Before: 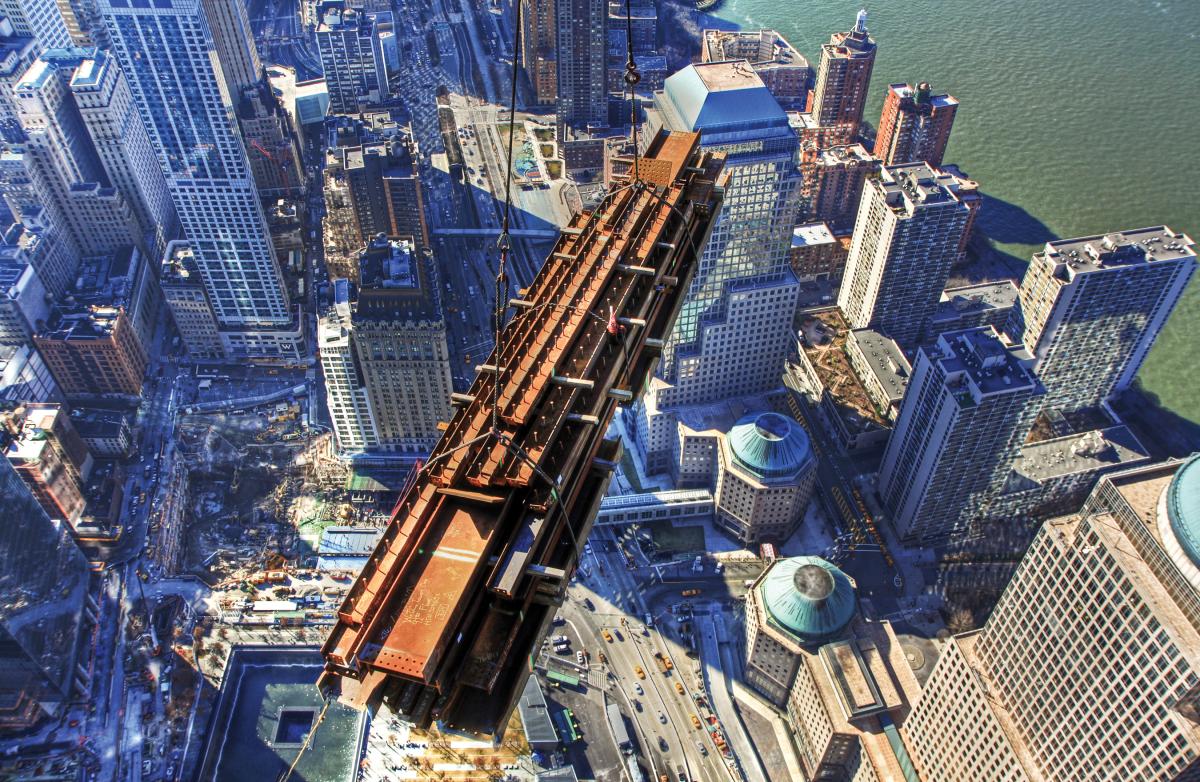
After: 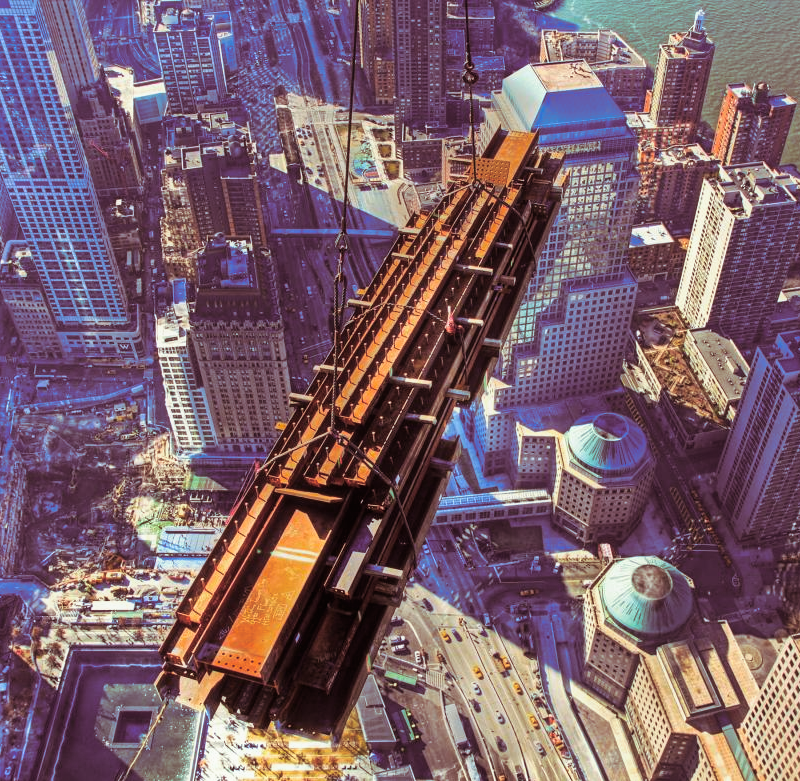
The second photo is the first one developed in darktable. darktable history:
crop and rotate: left 13.537%, right 19.796%
rgb levels: preserve colors max RGB
color balance rgb: perceptual saturation grading › global saturation 20%, global vibrance 20%
shadows and highlights: shadows 49, highlights -41, soften with gaussian
contrast equalizer: y [[0.5, 0.488, 0.462, 0.461, 0.491, 0.5], [0.5 ×6], [0.5 ×6], [0 ×6], [0 ×6]]
split-toning: shadows › hue 360°
